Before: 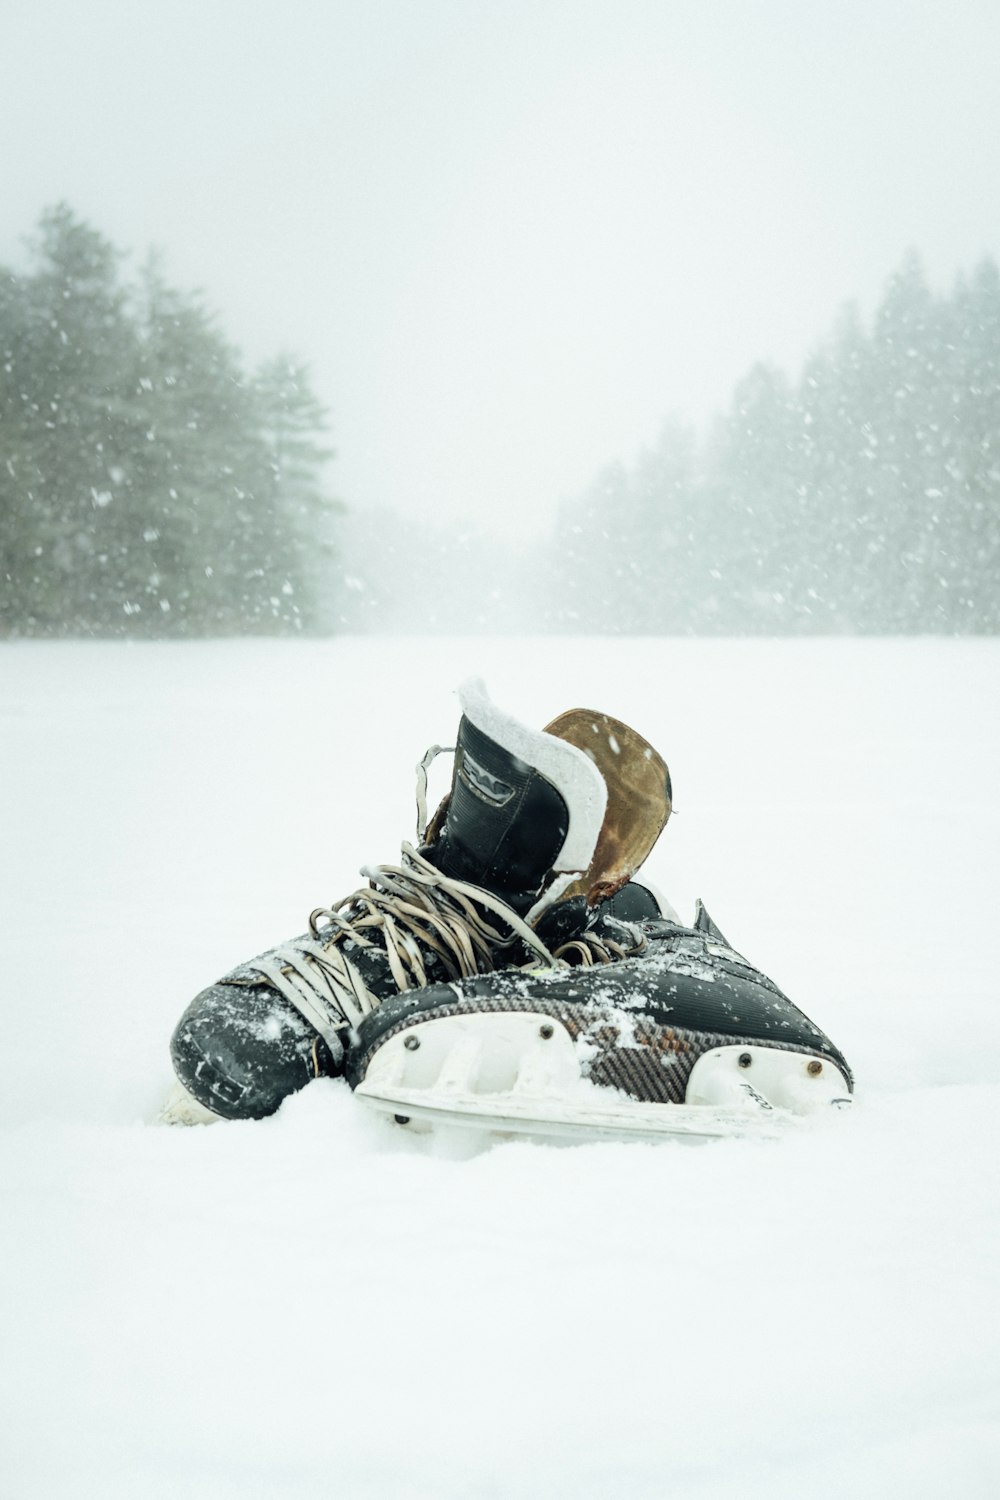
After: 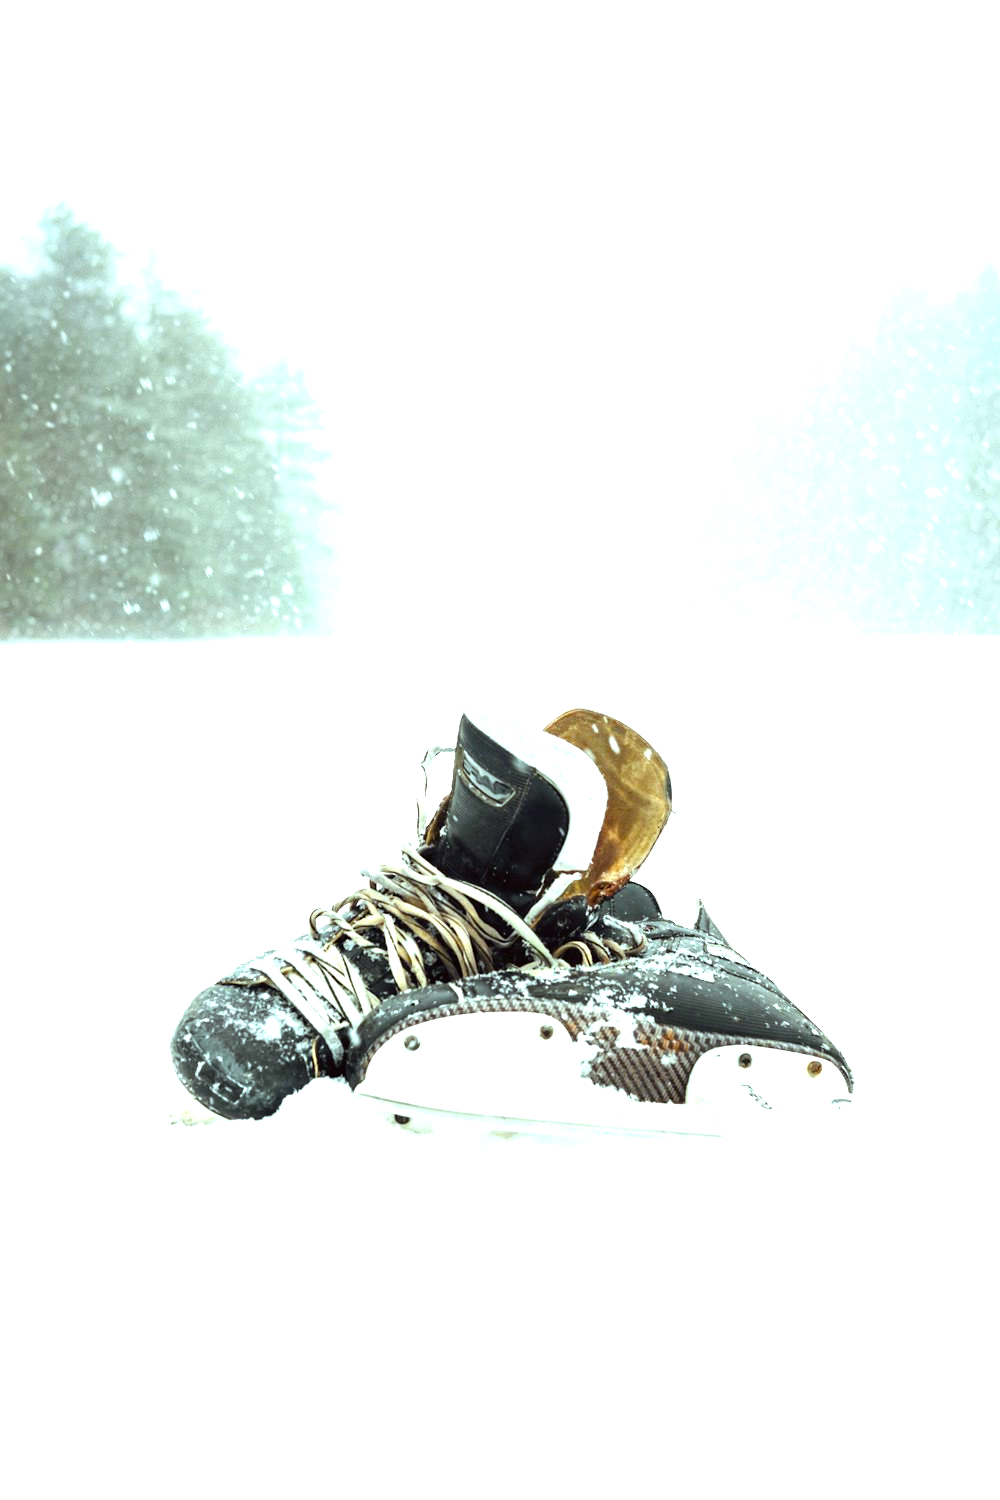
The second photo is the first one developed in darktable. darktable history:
color balance rgb: shadows lift › chroma 4.497%, shadows lift › hue 24.46°, linear chroma grading › global chroma 9.725%, perceptual saturation grading › global saturation 19.463%, perceptual brilliance grading › global brilliance 25.731%, global vibrance 20%
local contrast: mode bilateral grid, contrast 14, coarseness 37, detail 104%, midtone range 0.2
color correction: highlights a* -2.8, highlights b* -2.28, shadows a* 2.35, shadows b* 3.01
